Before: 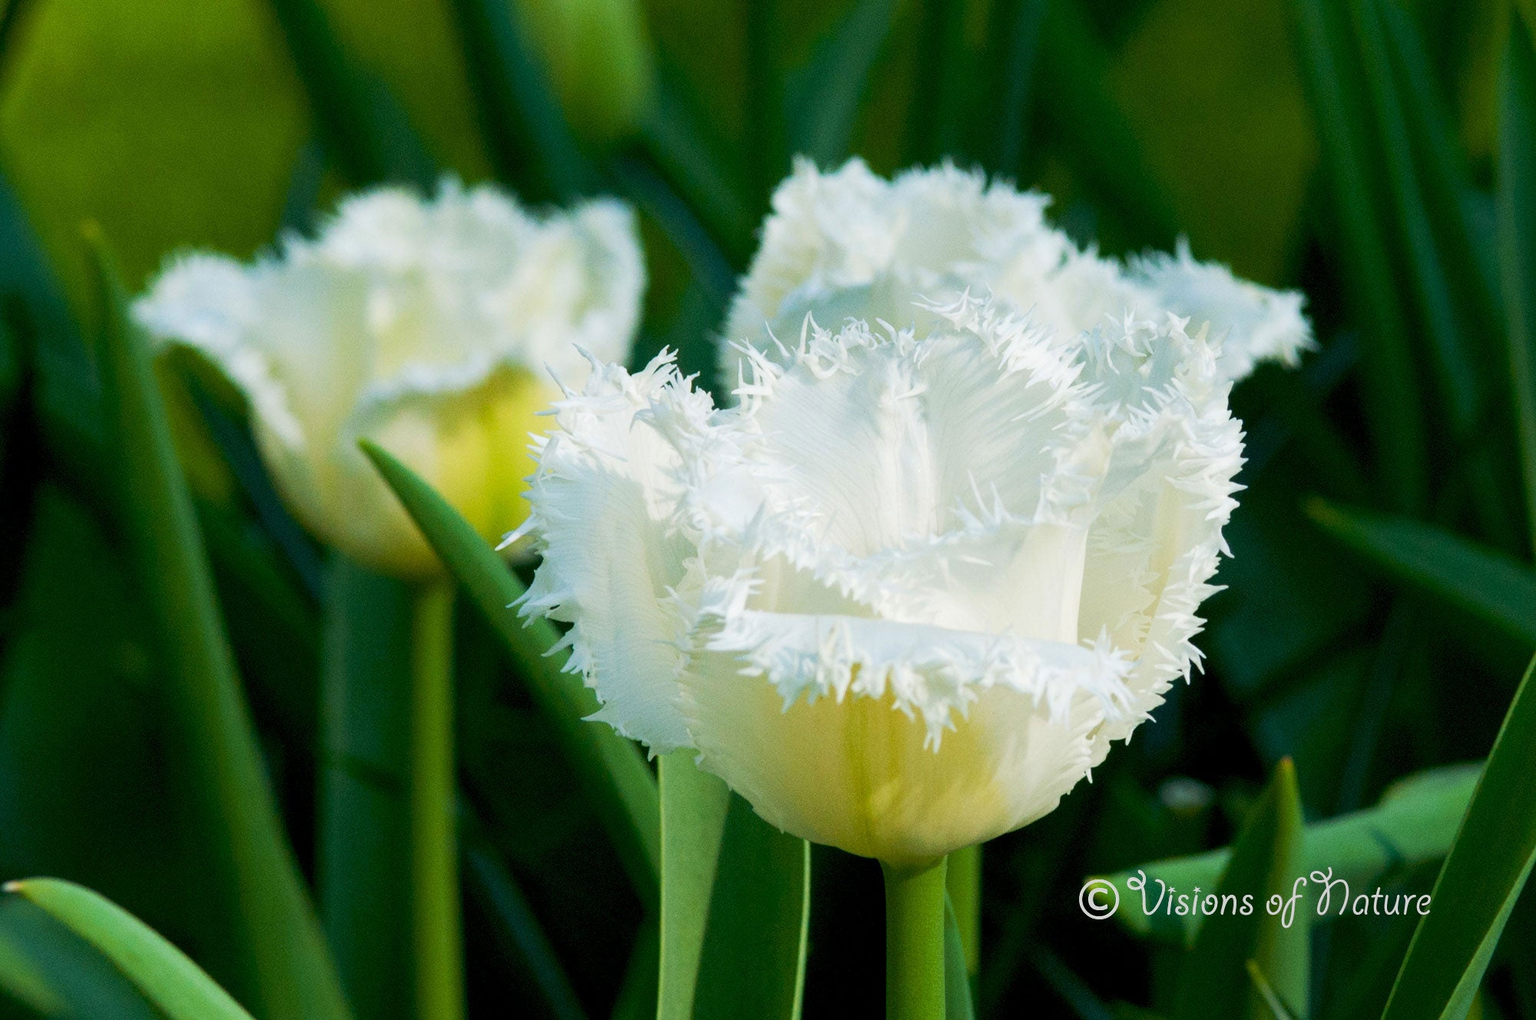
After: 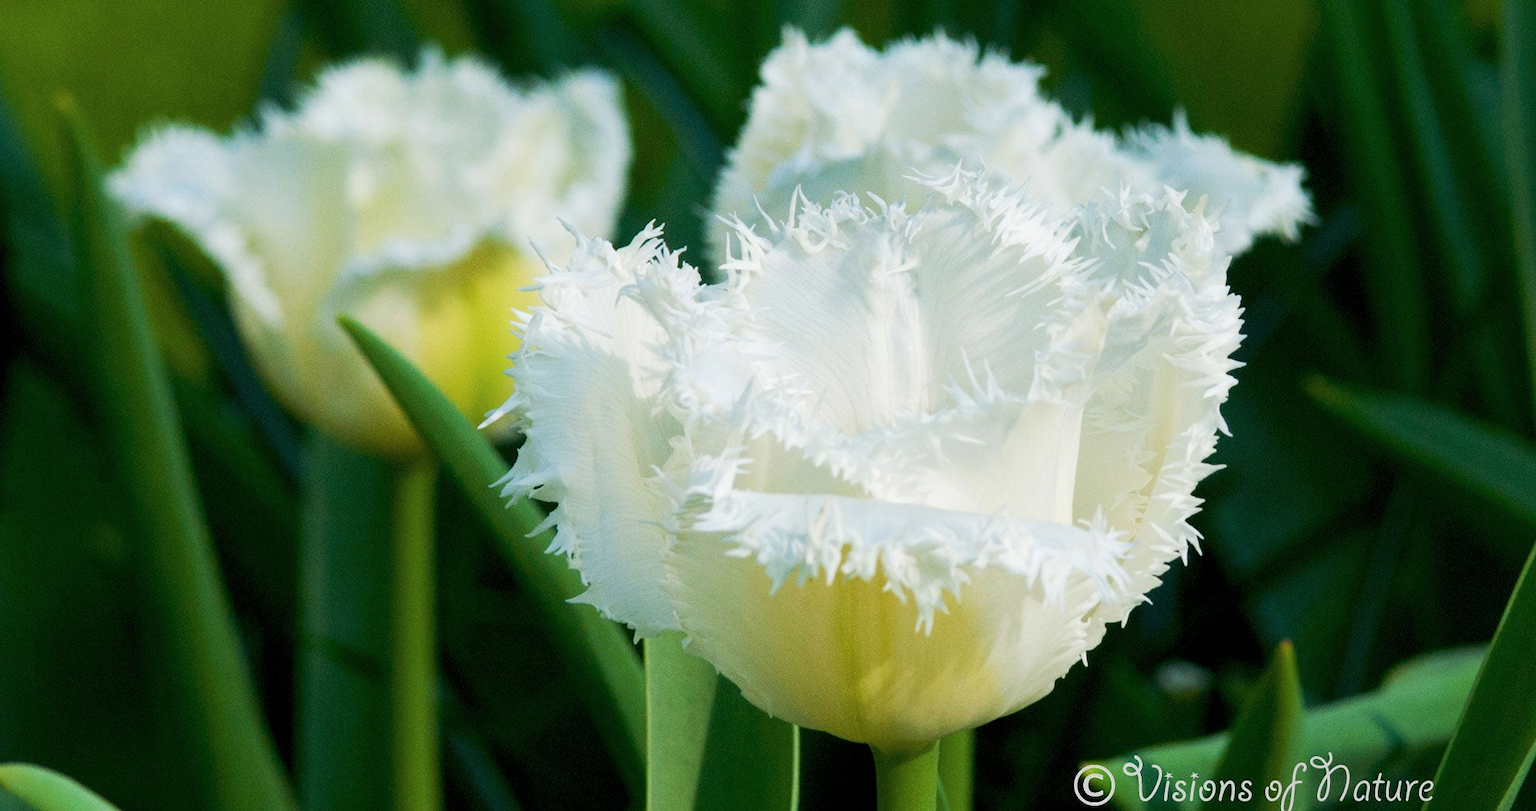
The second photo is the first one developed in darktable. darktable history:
crop and rotate: left 1.814%, top 12.818%, right 0.25%, bottom 9.225%
contrast brightness saturation: saturation -0.05
